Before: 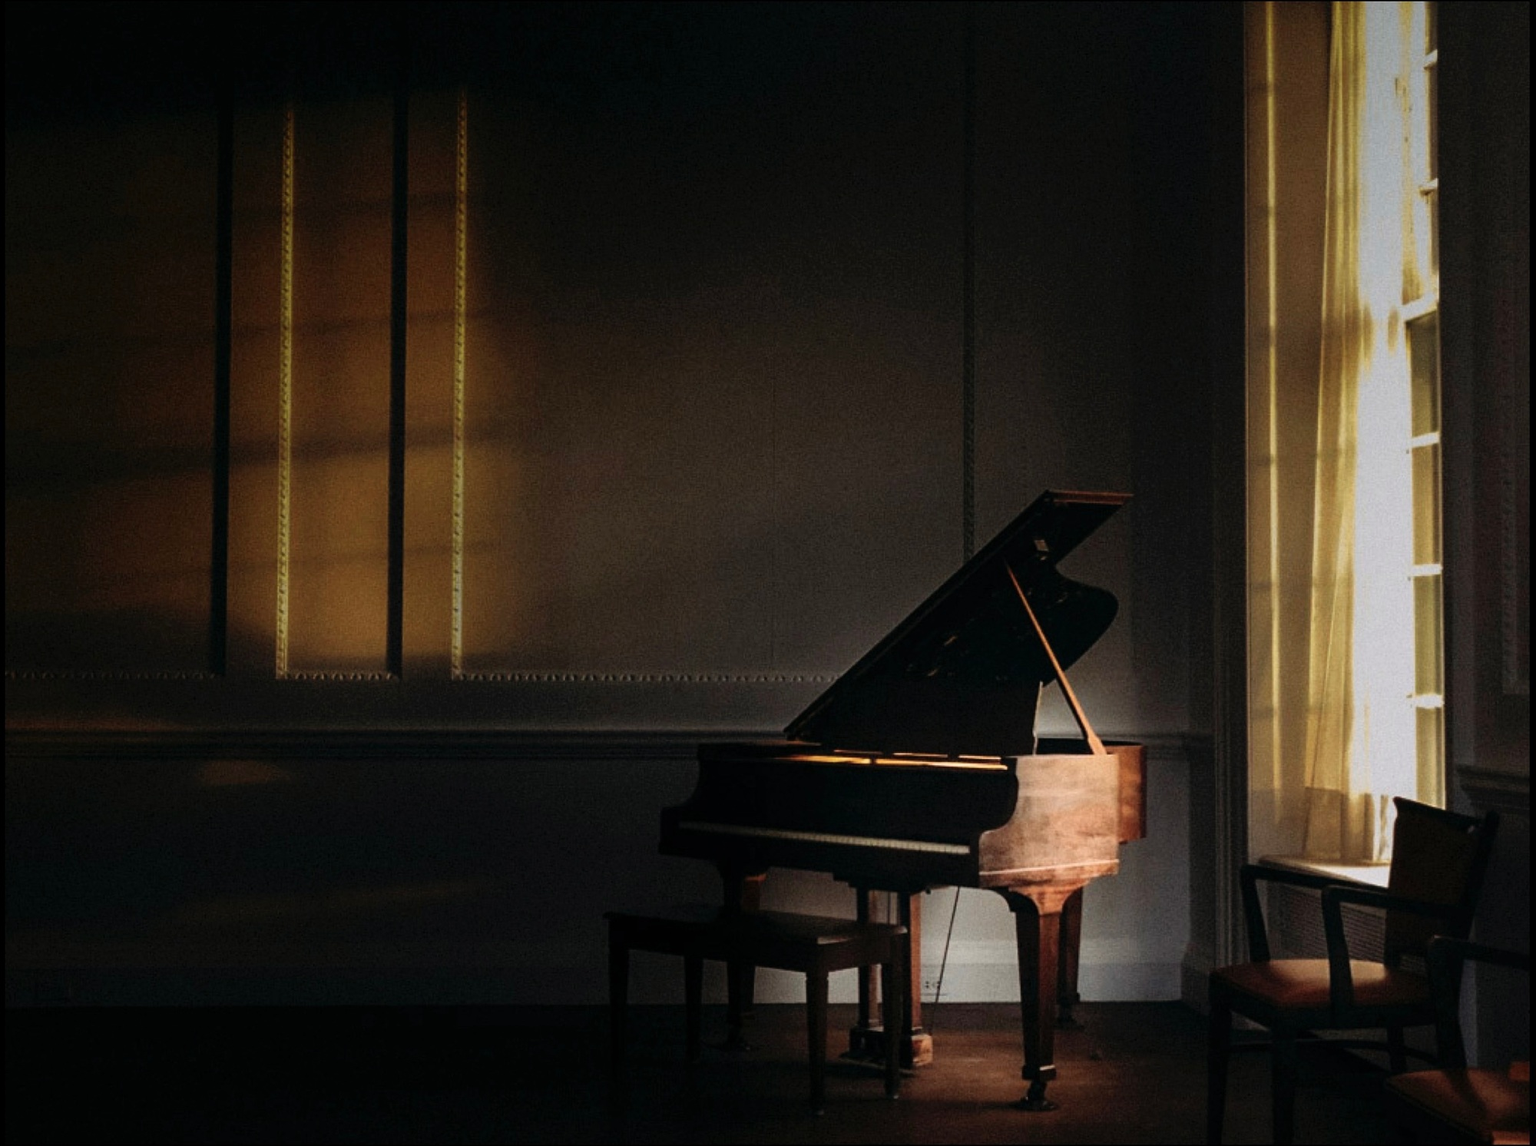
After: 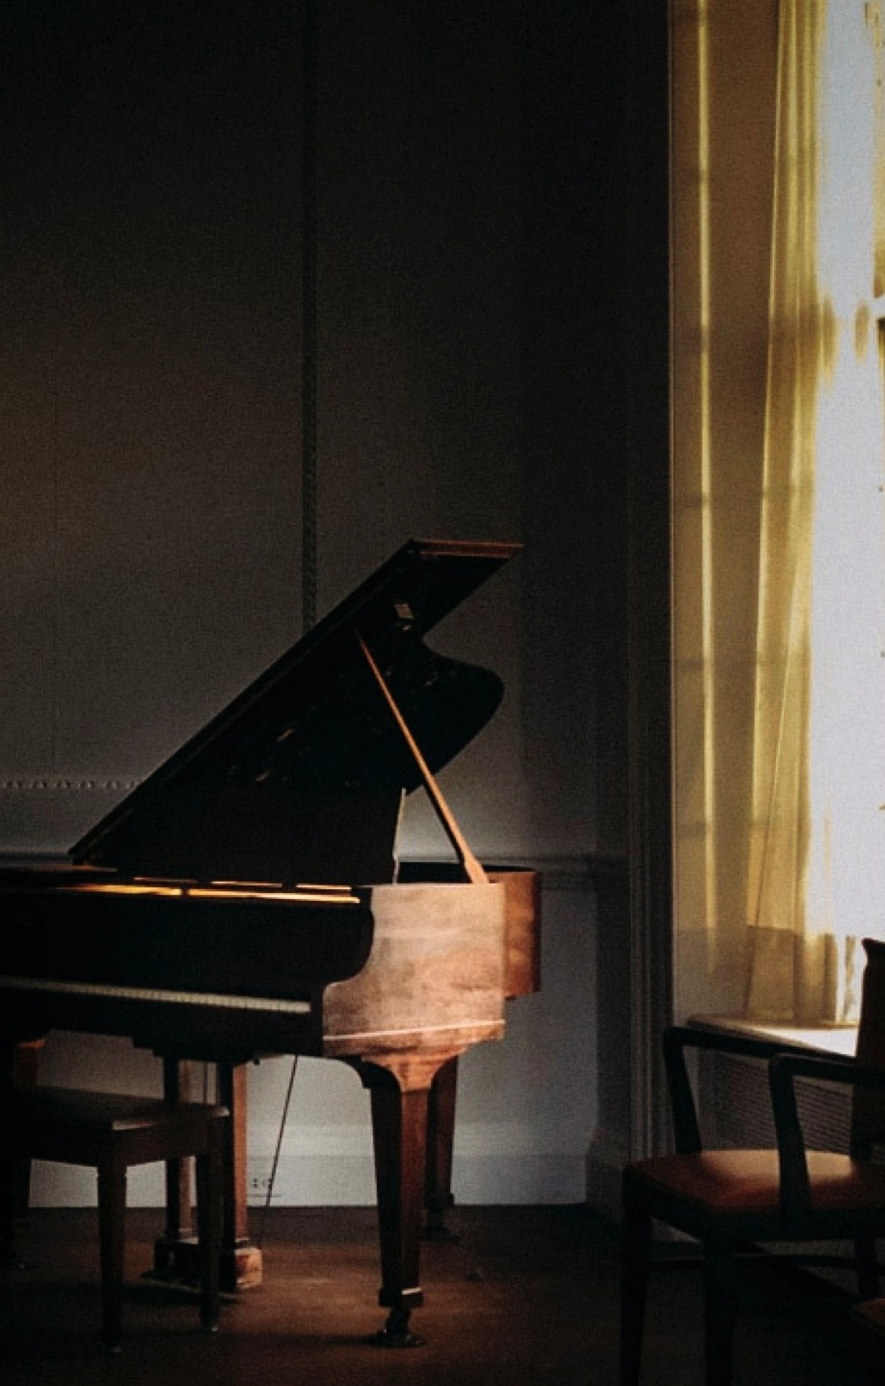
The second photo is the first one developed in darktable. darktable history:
exposure: exposure 0.02 EV, compensate highlight preservation false
crop: left 47.628%, top 6.643%, right 7.874%
